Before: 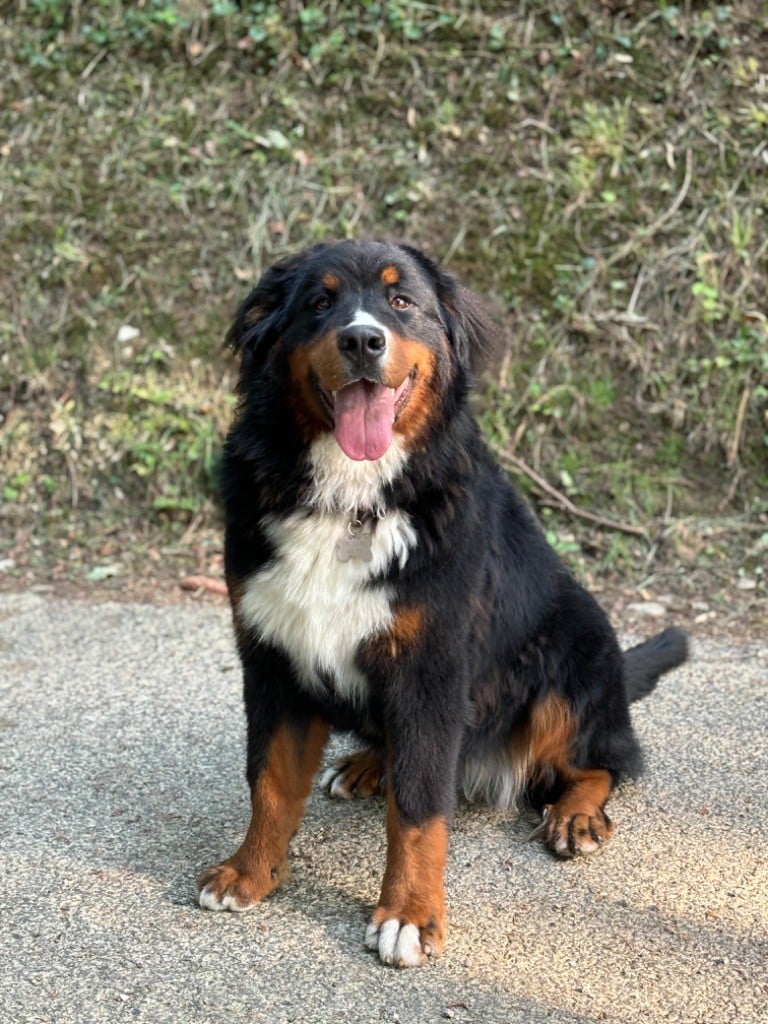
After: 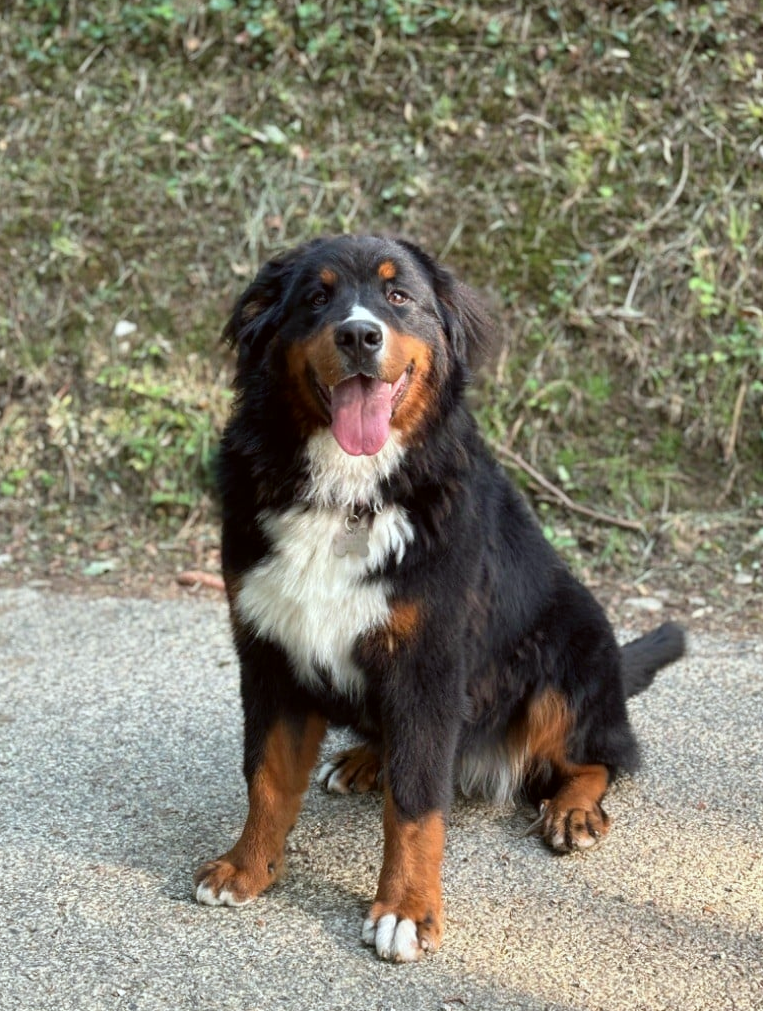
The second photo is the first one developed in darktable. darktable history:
crop: left 0.45%, top 0.531%, right 0.125%, bottom 0.695%
exposure: black level correction 0, exposure 0 EV, compensate exposure bias true, compensate highlight preservation false
color correction: highlights a* -2.78, highlights b* -2.43, shadows a* 2.35, shadows b* 2.67
